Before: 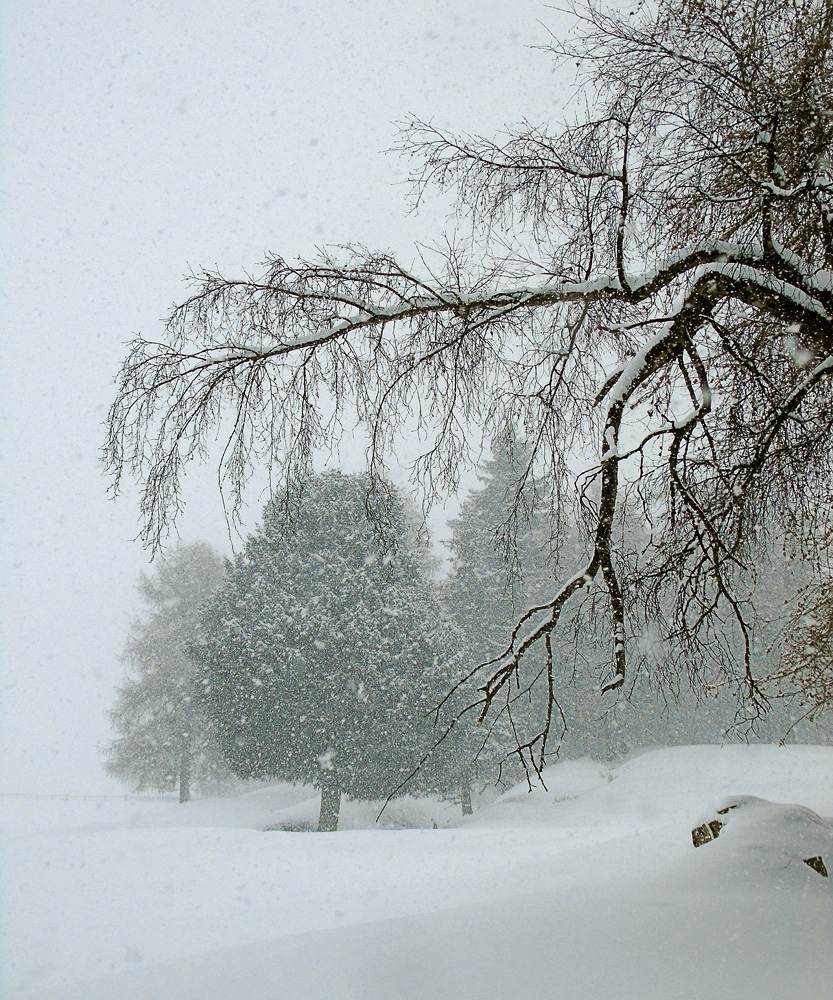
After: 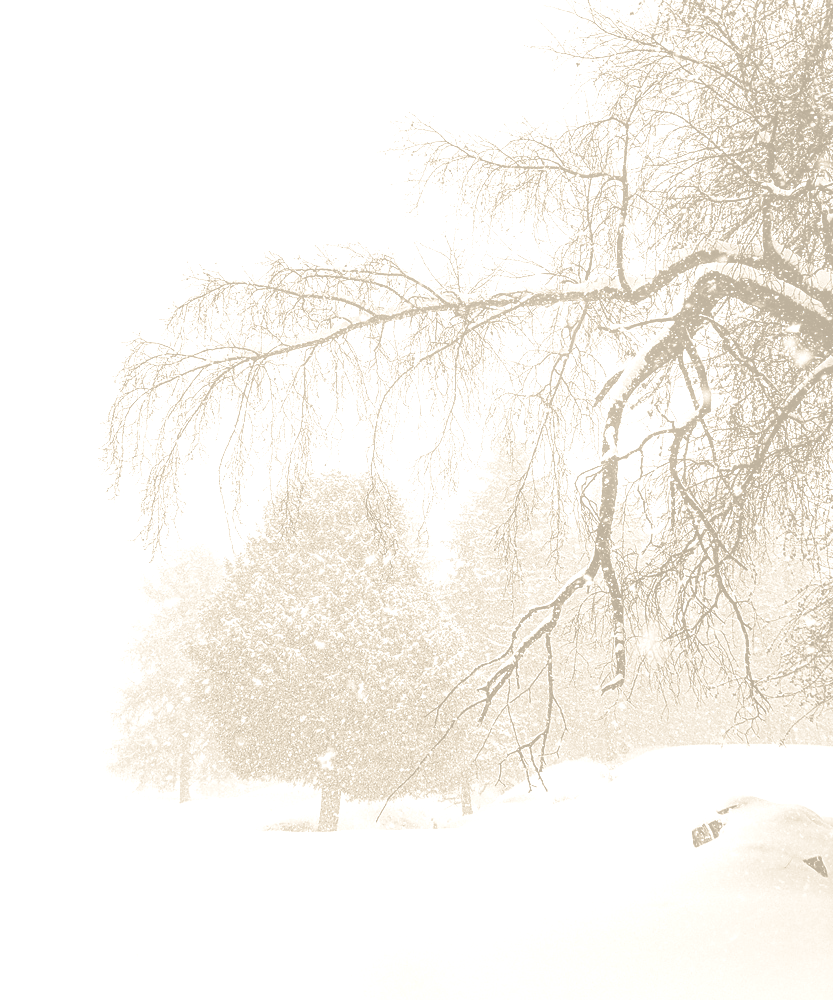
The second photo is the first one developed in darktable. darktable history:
local contrast: highlights 99%, shadows 86%, detail 160%, midtone range 0.2
tone curve: curves: ch0 [(0, 0.072) (0.249, 0.176) (0.518, 0.489) (0.832, 0.854) (1, 0.948)], color space Lab, linked channels, preserve colors none
shadows and highlights: shadows -20, white point adjustment -2, highlights -35
color zones: curves: ch0 [(0, 0.447) (0.184, 0.543) (0.323, 0.476) (0.429, 0.445) (0.571, 0.443) (0.714, 0.451) (0.857, 0.452) (1, 0.447)]; ch1 [(0, 0.464) (0.176, 0.46) (0.287, 0.177) (0.429, 0.002) (0.571, 0) (0.714, 0) (0.857, 0) (1, 0.464)], mix 20%
colorize: hue 36°, saturation 71%, lightness 80.79% | blend: blend mode multiply, opacity 39%; mask: uniform (no mask)
color correction: saturation 0.8
split-toning: shadows › saturation 0.41, highlights › saturation 0, compress 33.55%
color balance: mode lift, gamma, gain (sRGB), lift [1.04, 1, 1, 0.97], gamma [1.01, 1, 1, 0.97], gain [0.96, 1, 1, 0.97]
vibrance: vibrance 10%
bloom: size 5%, threshold 95%, strength 15%
